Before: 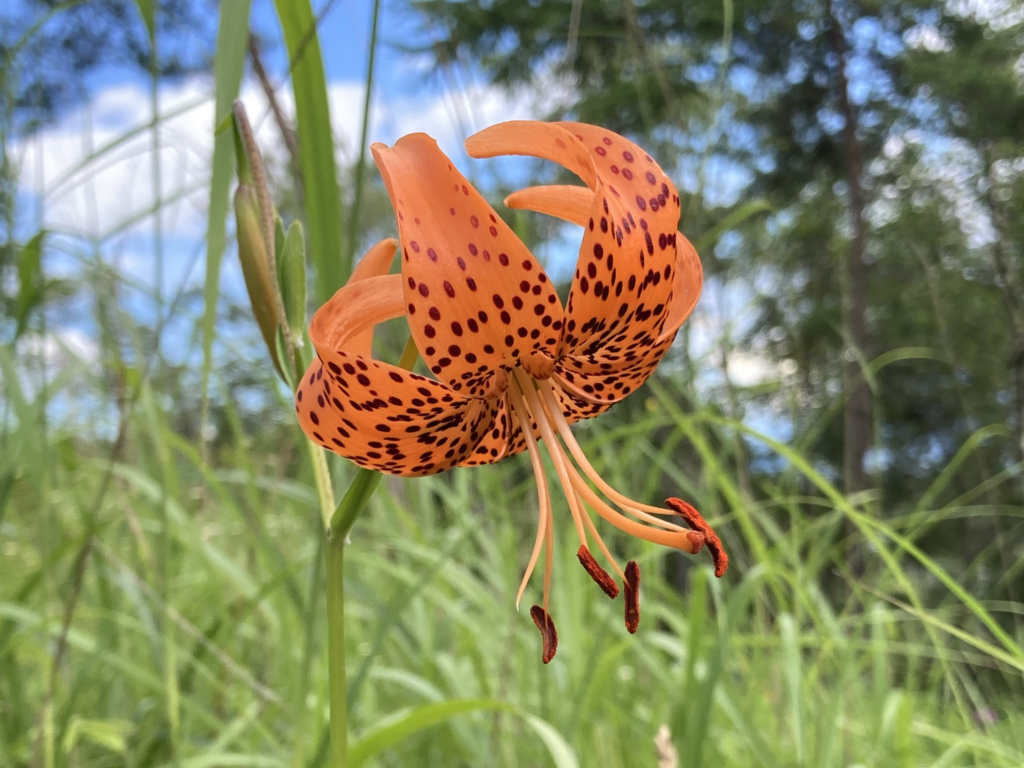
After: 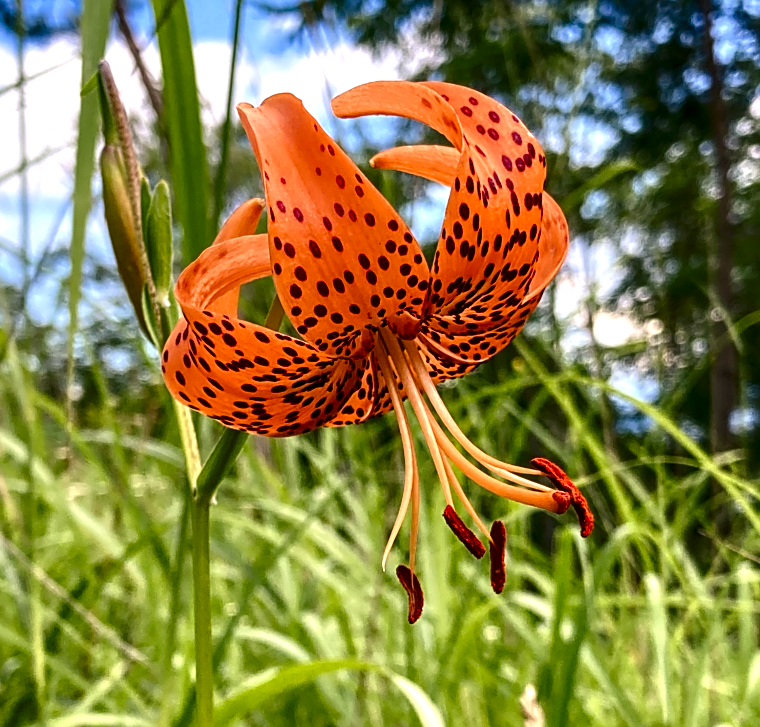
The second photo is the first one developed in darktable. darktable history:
exposure: exposure 0.2 EV, compensate highlight preservation false
crop and rotate: left 13.15%, top 5.251%, right 12.609%
contrast brightness saturation: contrast 0.13, brightness -0.24, saturation 0.14
color balance rgb: shadows lift › chroma 1%, shadows lift › hue 217.2°, power › hue 310.8°, highlights gain › chroma 2%, highlights gain › hue 44.4°, global offset › luminance 0.25%, global offset › hue 171.6°, perceptual saturation grading › global saturation 14.09%, perceptual saturation grading › highlights -30%, perceptual saturation grading › shadows 50.67%, global vibrance 25%, contrast 20%
local contrast: on, module defaults
white balance: emerald 1
sharpen: on, module defaults
